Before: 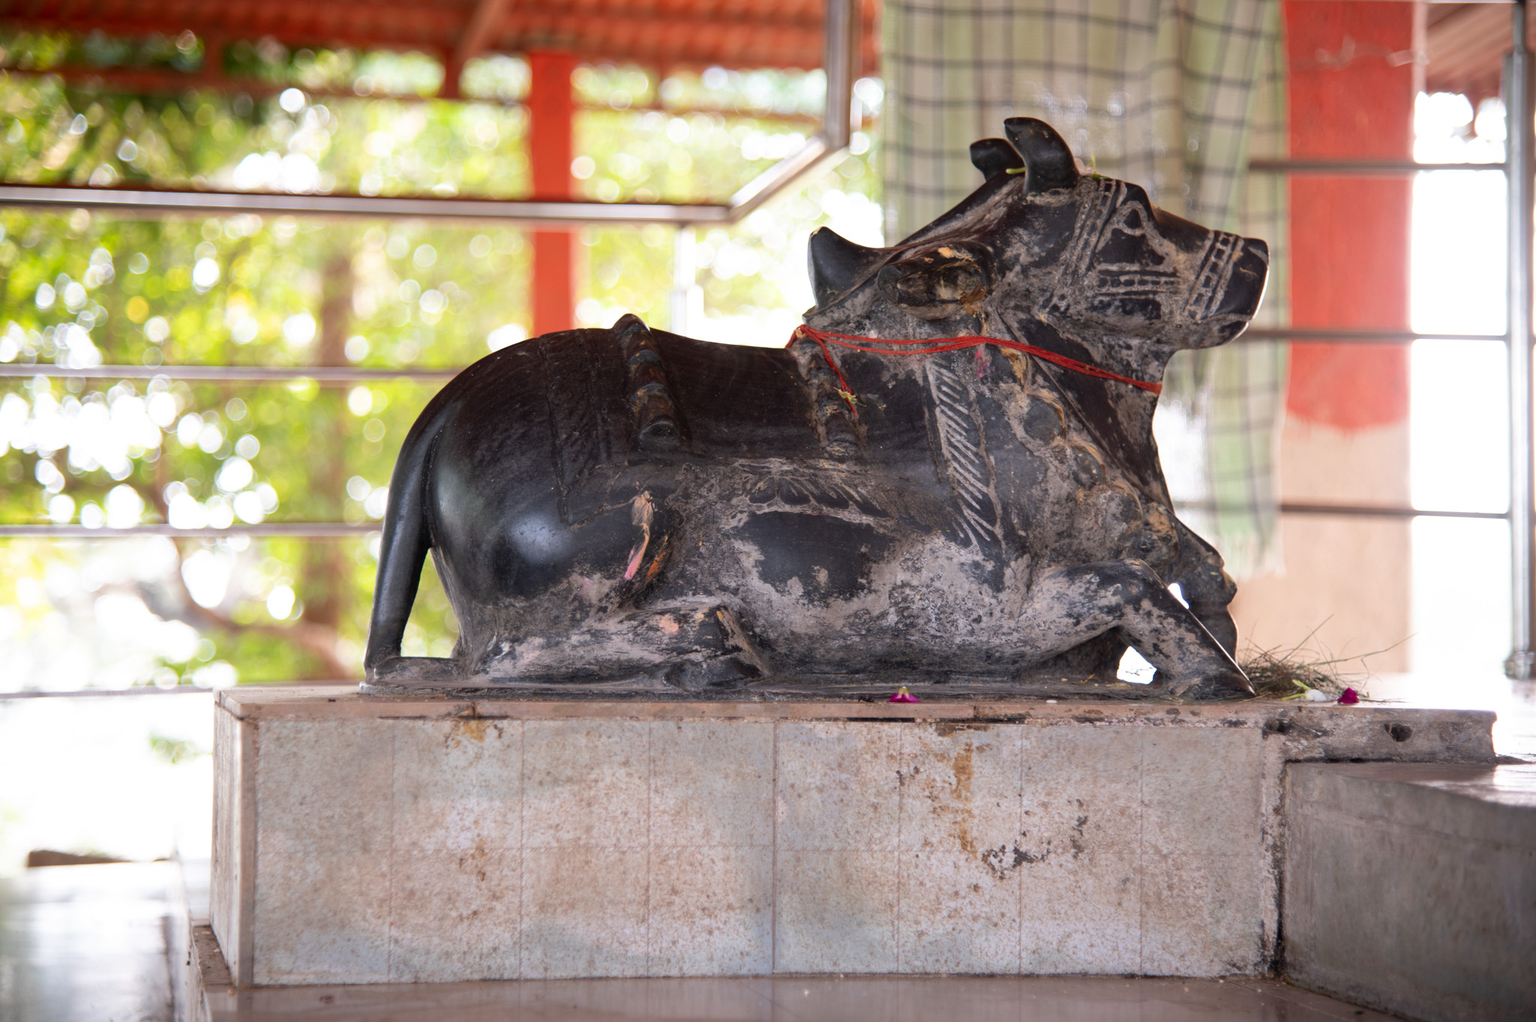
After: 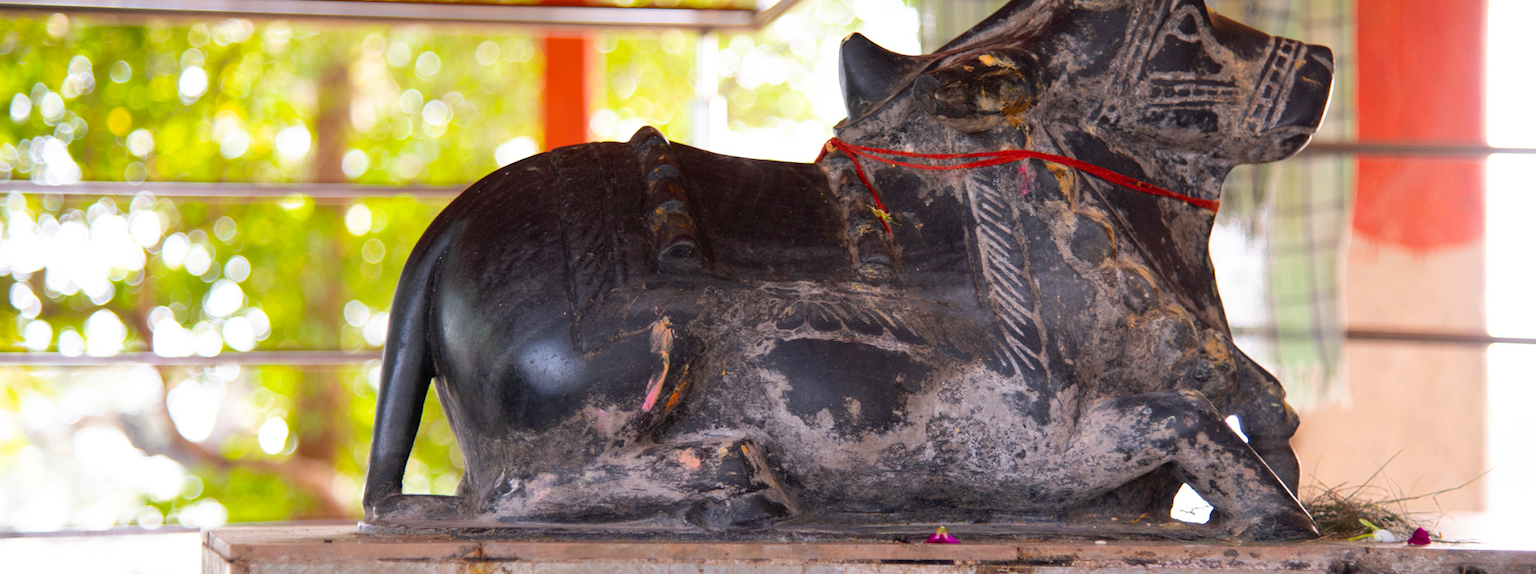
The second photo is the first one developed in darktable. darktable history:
color balance rgb: perceptual saturation grading › global saturation 30%, global vibrance 20%
crop: left 1.744%, top 19.225%, right 5.069%, bottom 28.357%
